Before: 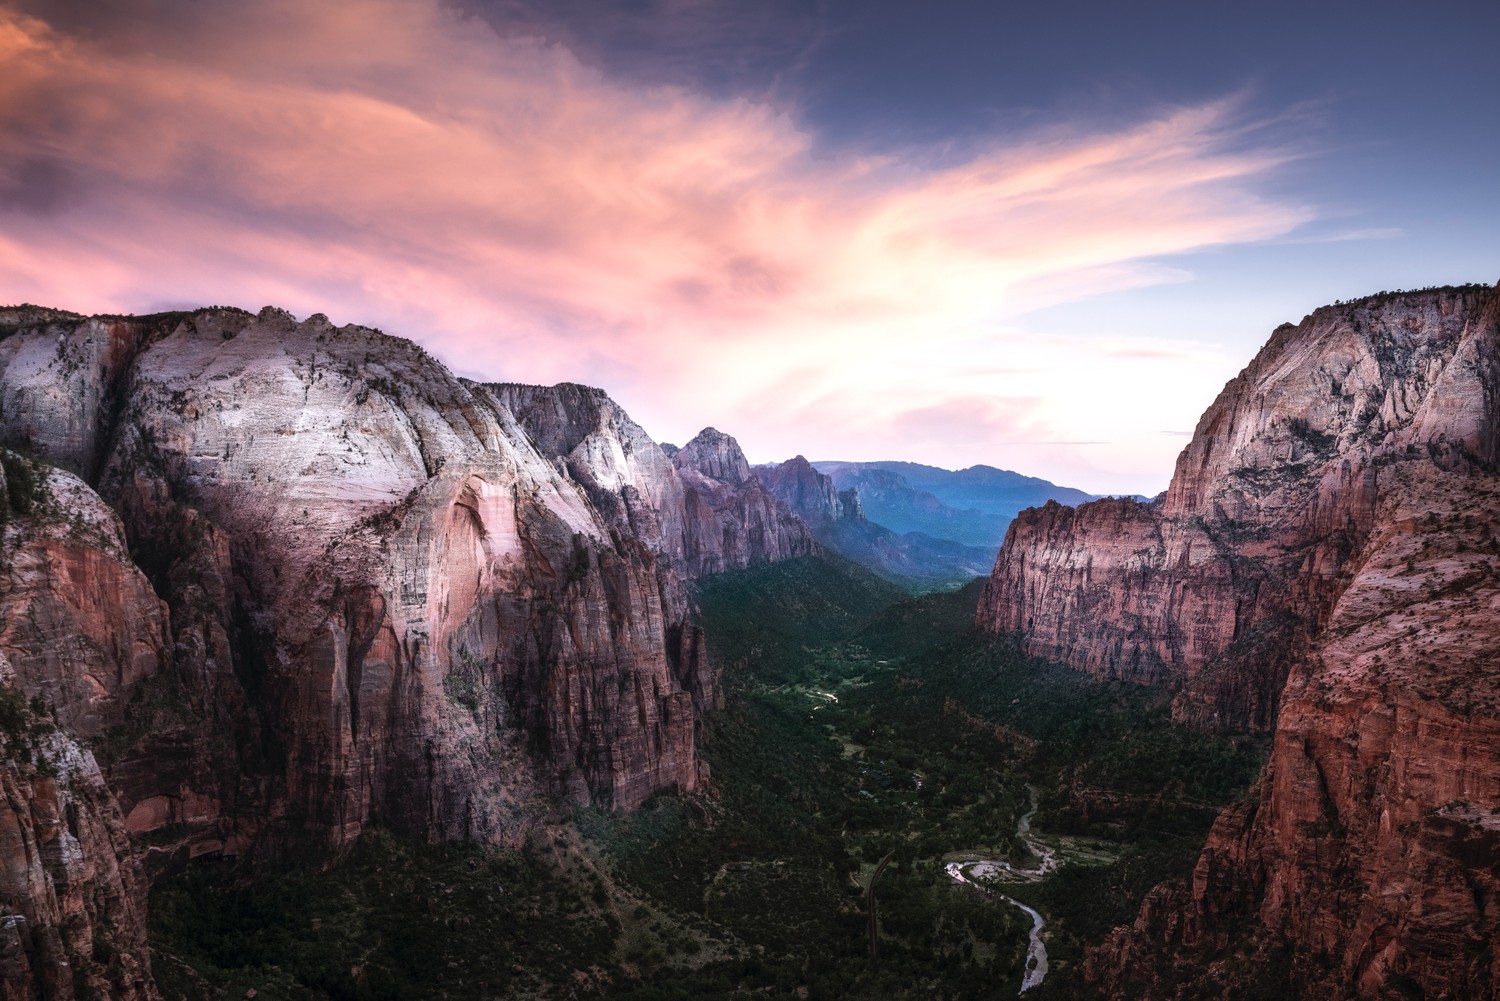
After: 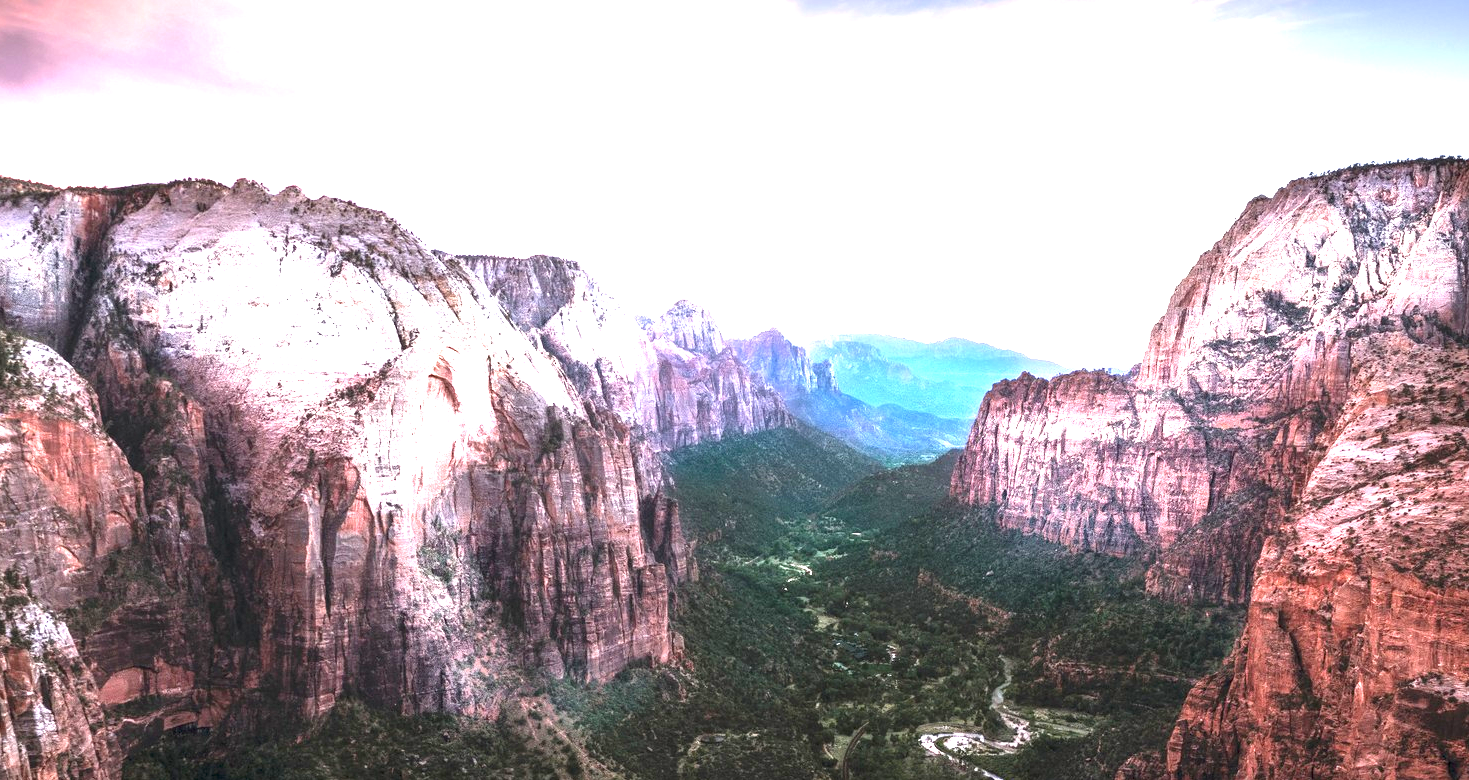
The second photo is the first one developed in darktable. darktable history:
exposure: exposure 2.207 EV, compensate highlight preservation false
crop and rotate: left 1.814%, top 12.818%, right 0.25%, bottom 9.225%
